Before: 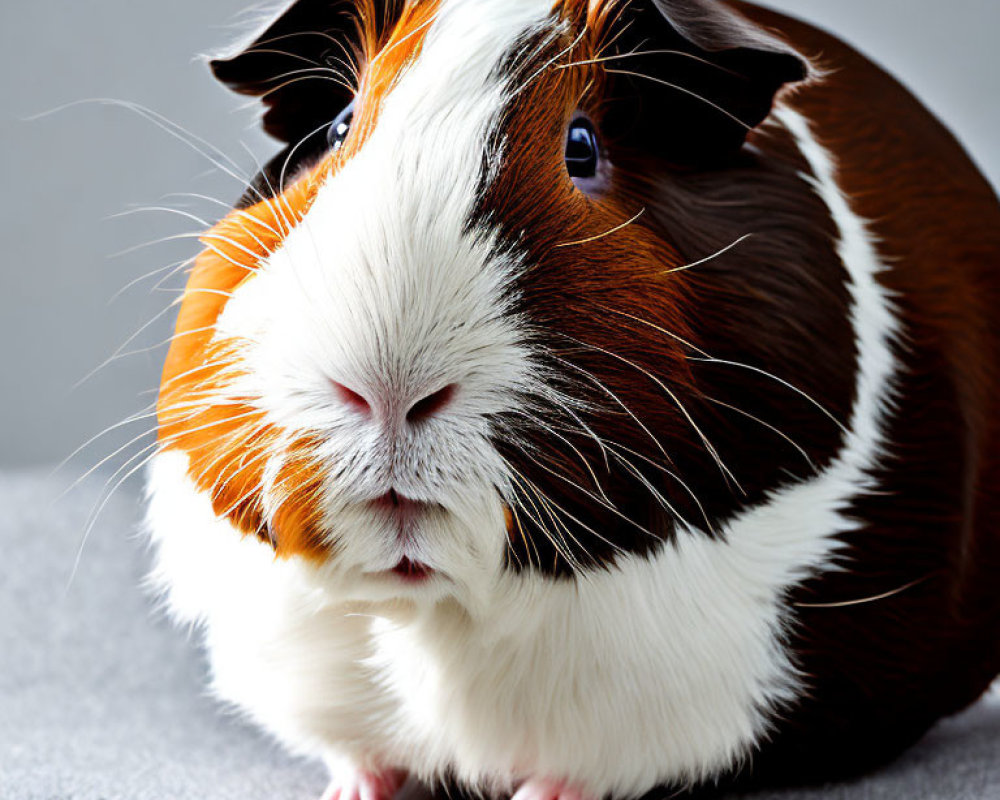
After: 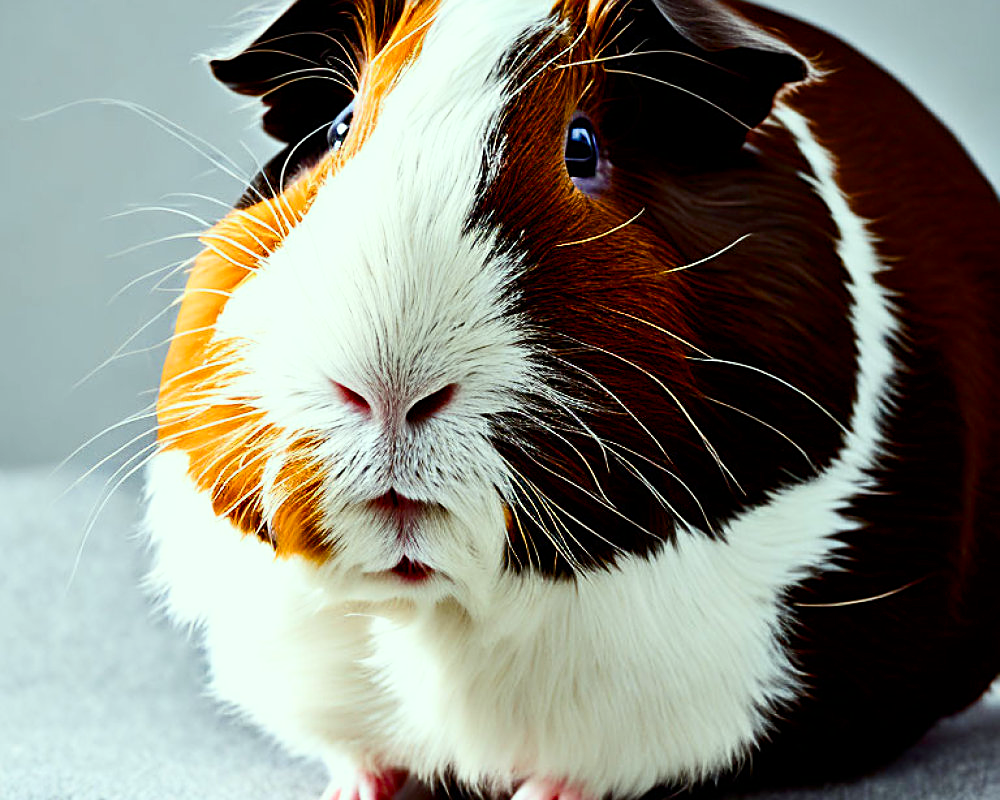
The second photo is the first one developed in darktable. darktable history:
color correction: highlights a* -8.18, highlights b* 3.48
sharpen: on, module defaults
color balance rgb: perceptual saturation grading › global saturation 20%, perceptual saturation grading › highlights -25.808%, perceptual saturation grading › shadows 49.333%, global vibrance 20%
contrast brightness saturation: contrast 0.217
